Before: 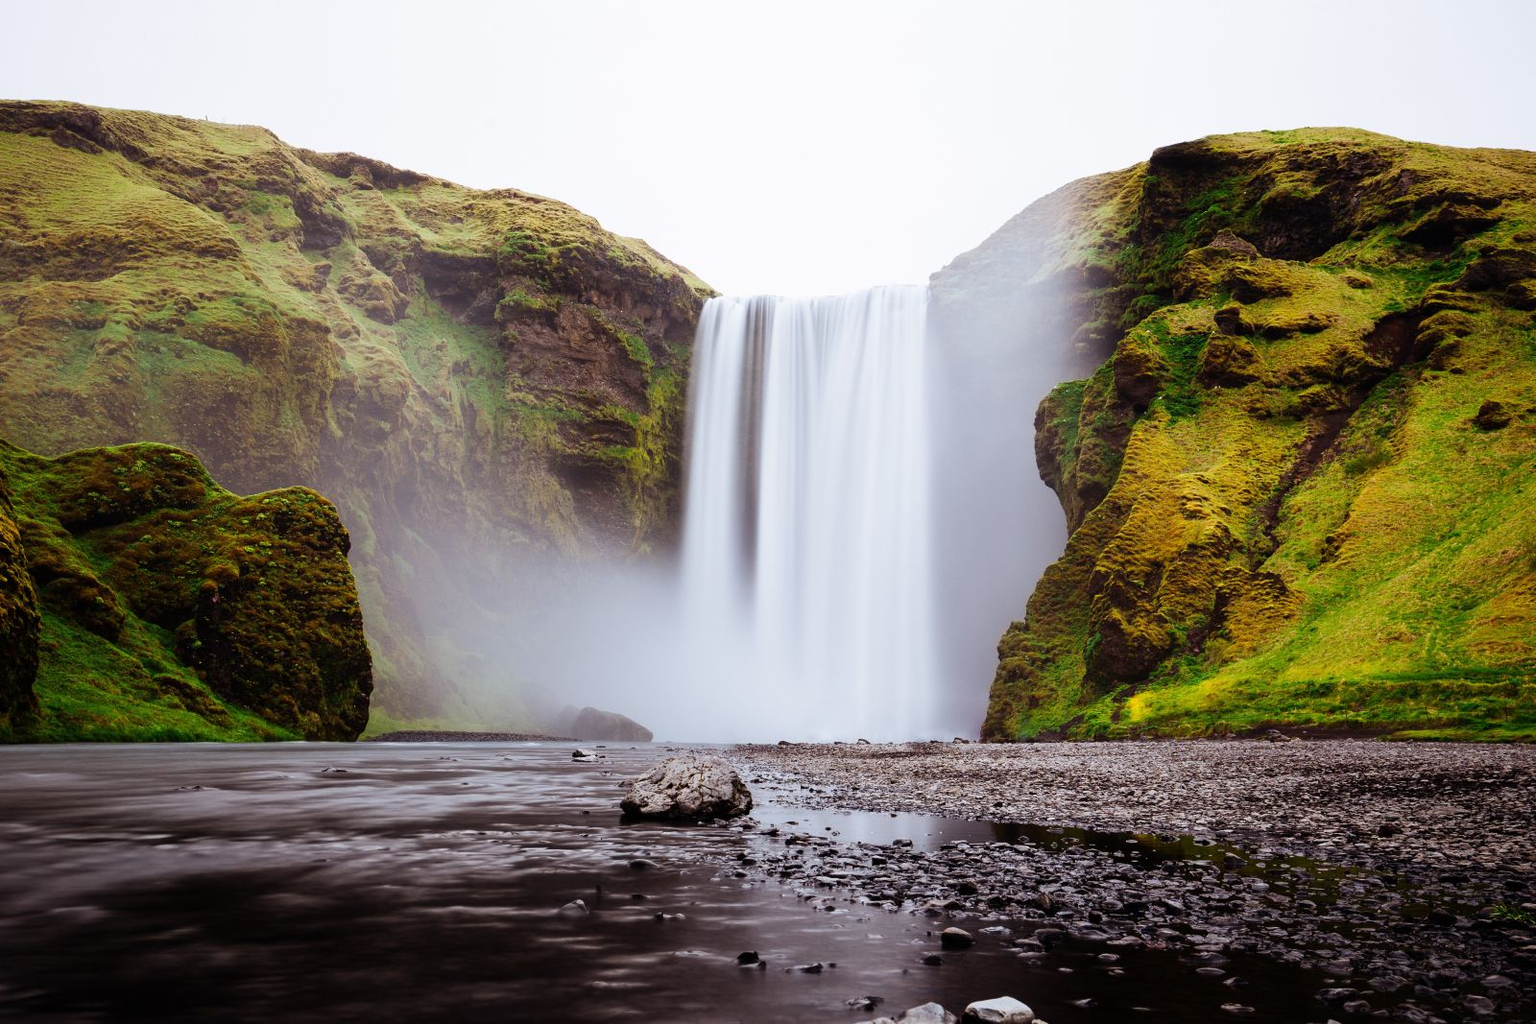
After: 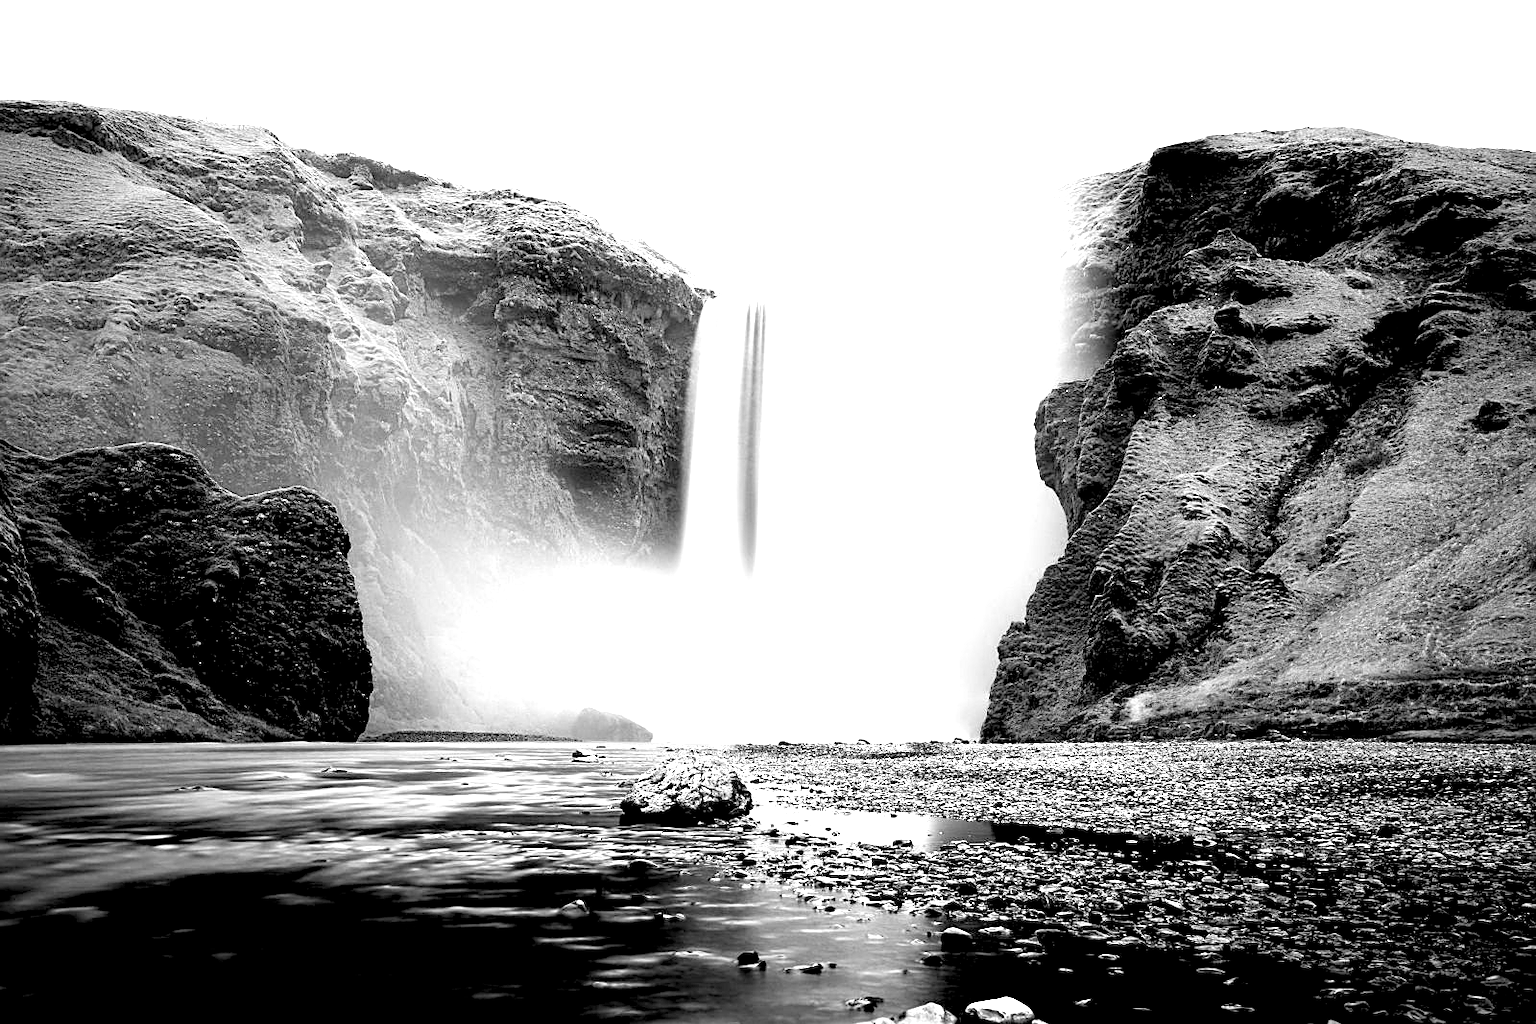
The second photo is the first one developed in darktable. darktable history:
exposure: black level correction 0, exposure 1.35 EV, compensate exposure bias true, compensate highlight preservation false
color calibration: output gray [0.246, 0.254, 0.501, 0], gray › normalize channels true, illuminant same as pipeline (D50), adaptation XYZ, x 0.346, y 0.359, gamut compression 0
sharpen: on, module defaults
rgb levels: levels [[0.034, 0.472, 0.904], [0, 0.5, 1], [0, 0.5, 1]]
